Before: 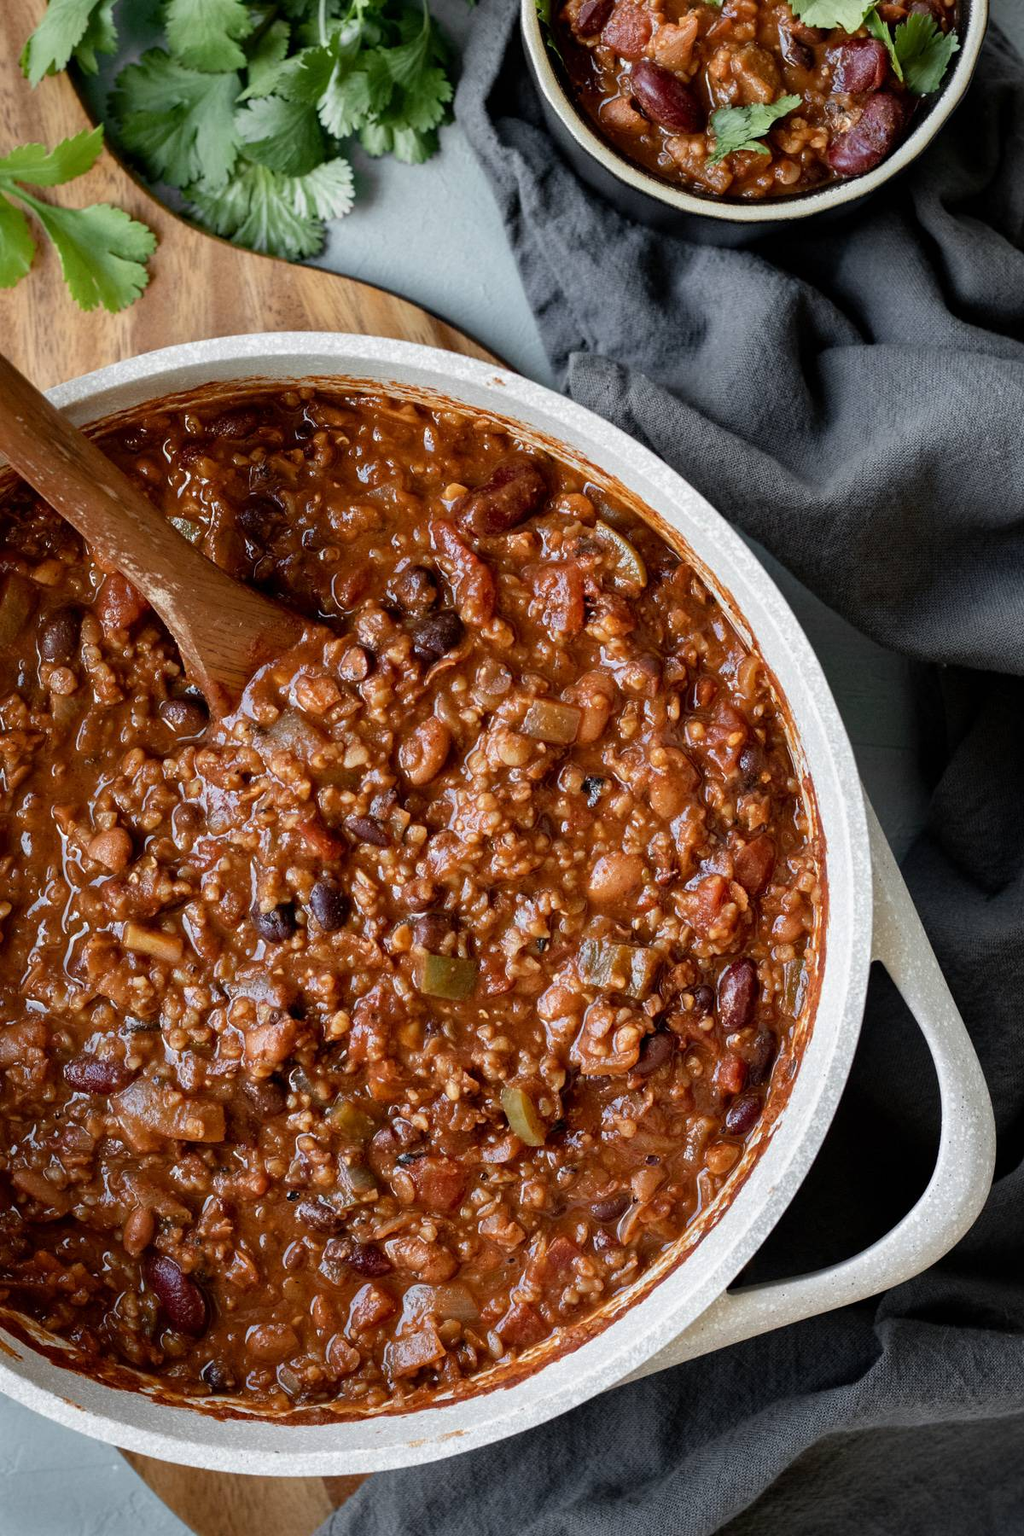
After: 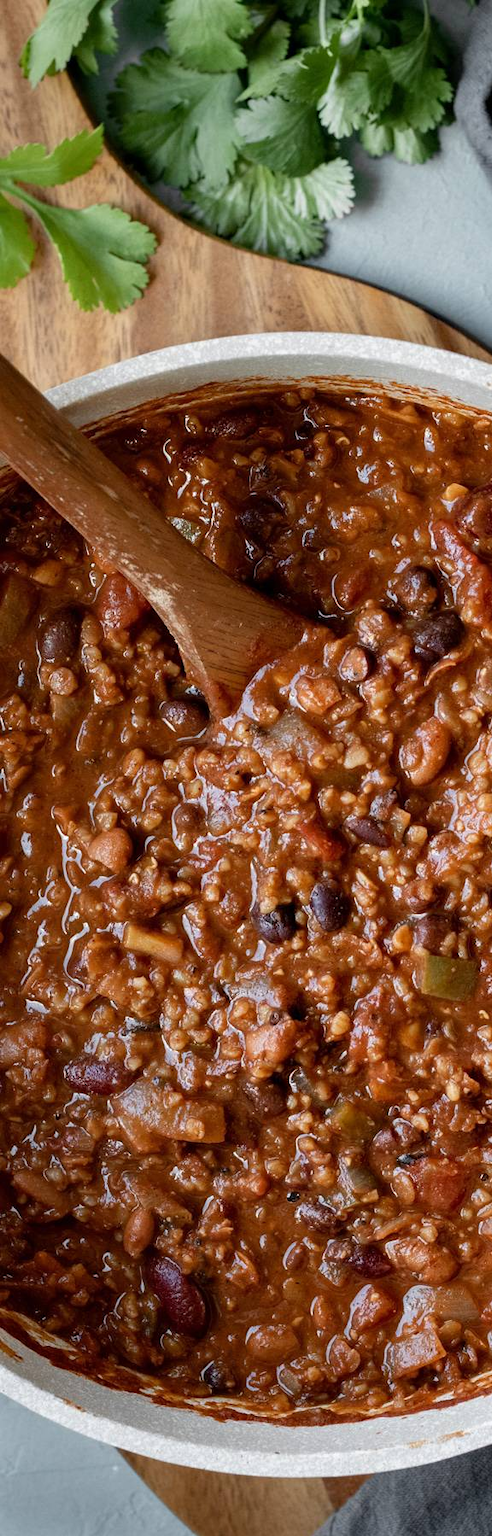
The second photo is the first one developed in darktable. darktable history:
crop and rotate: left 0.016%, top 0%, right 51.837%
